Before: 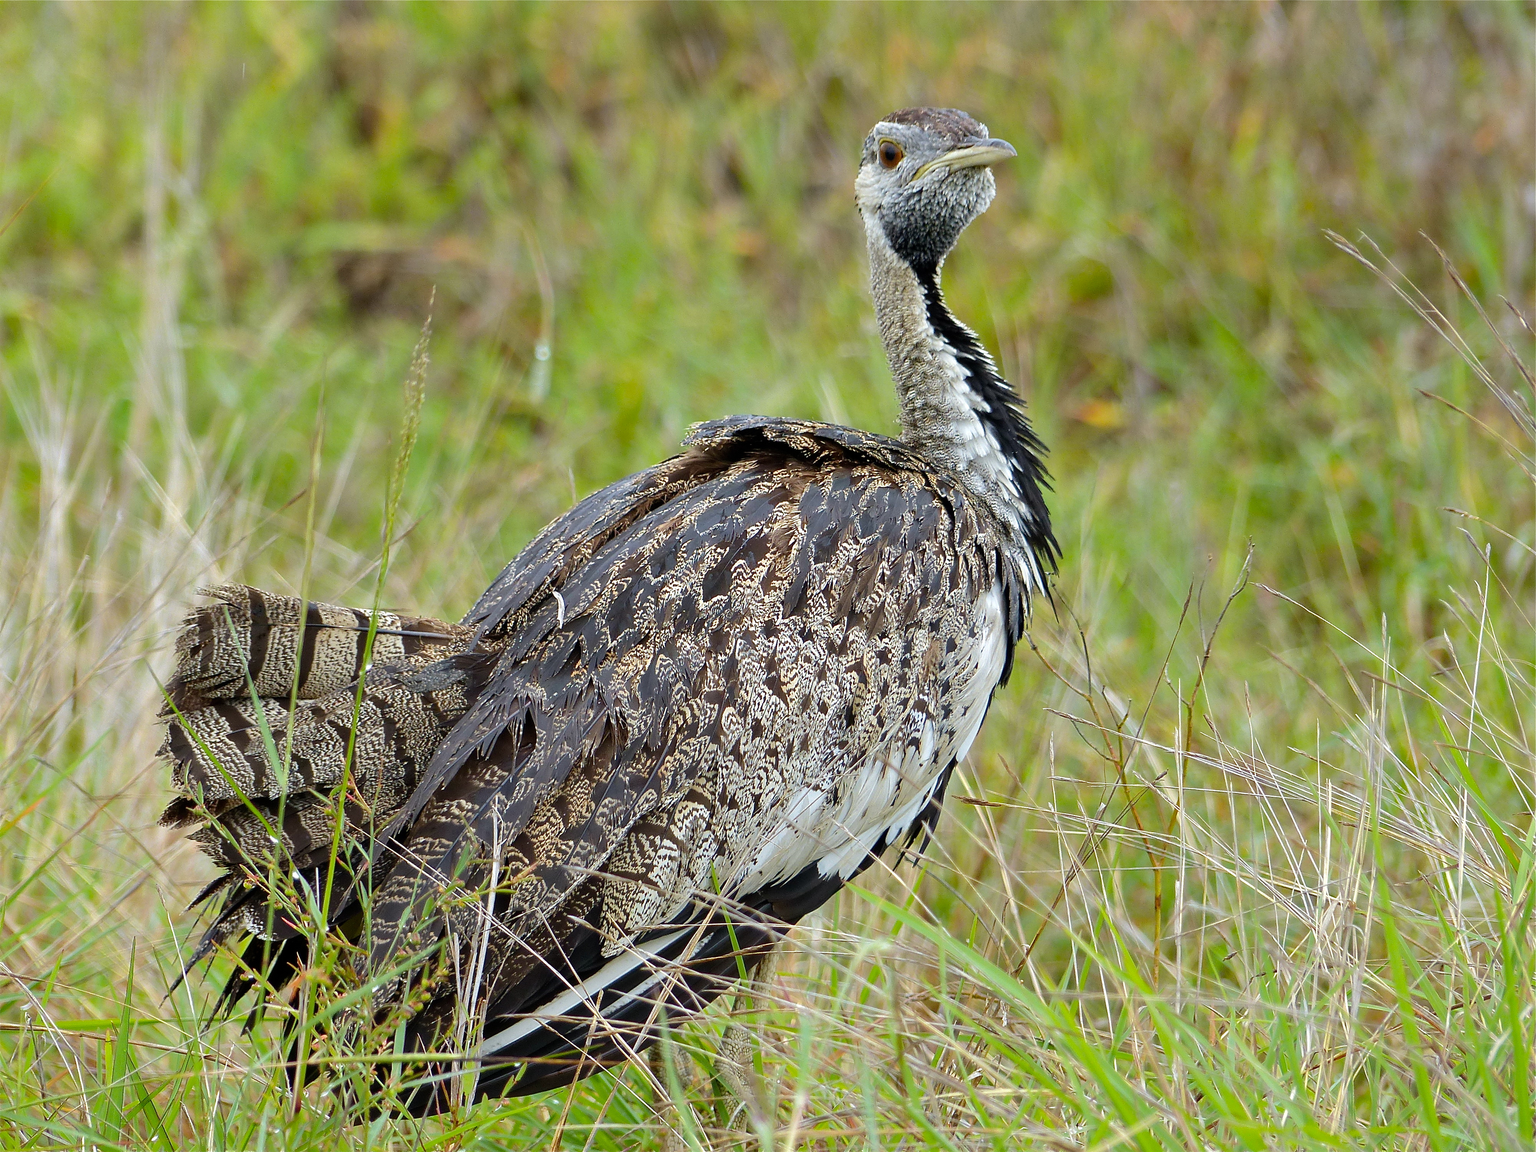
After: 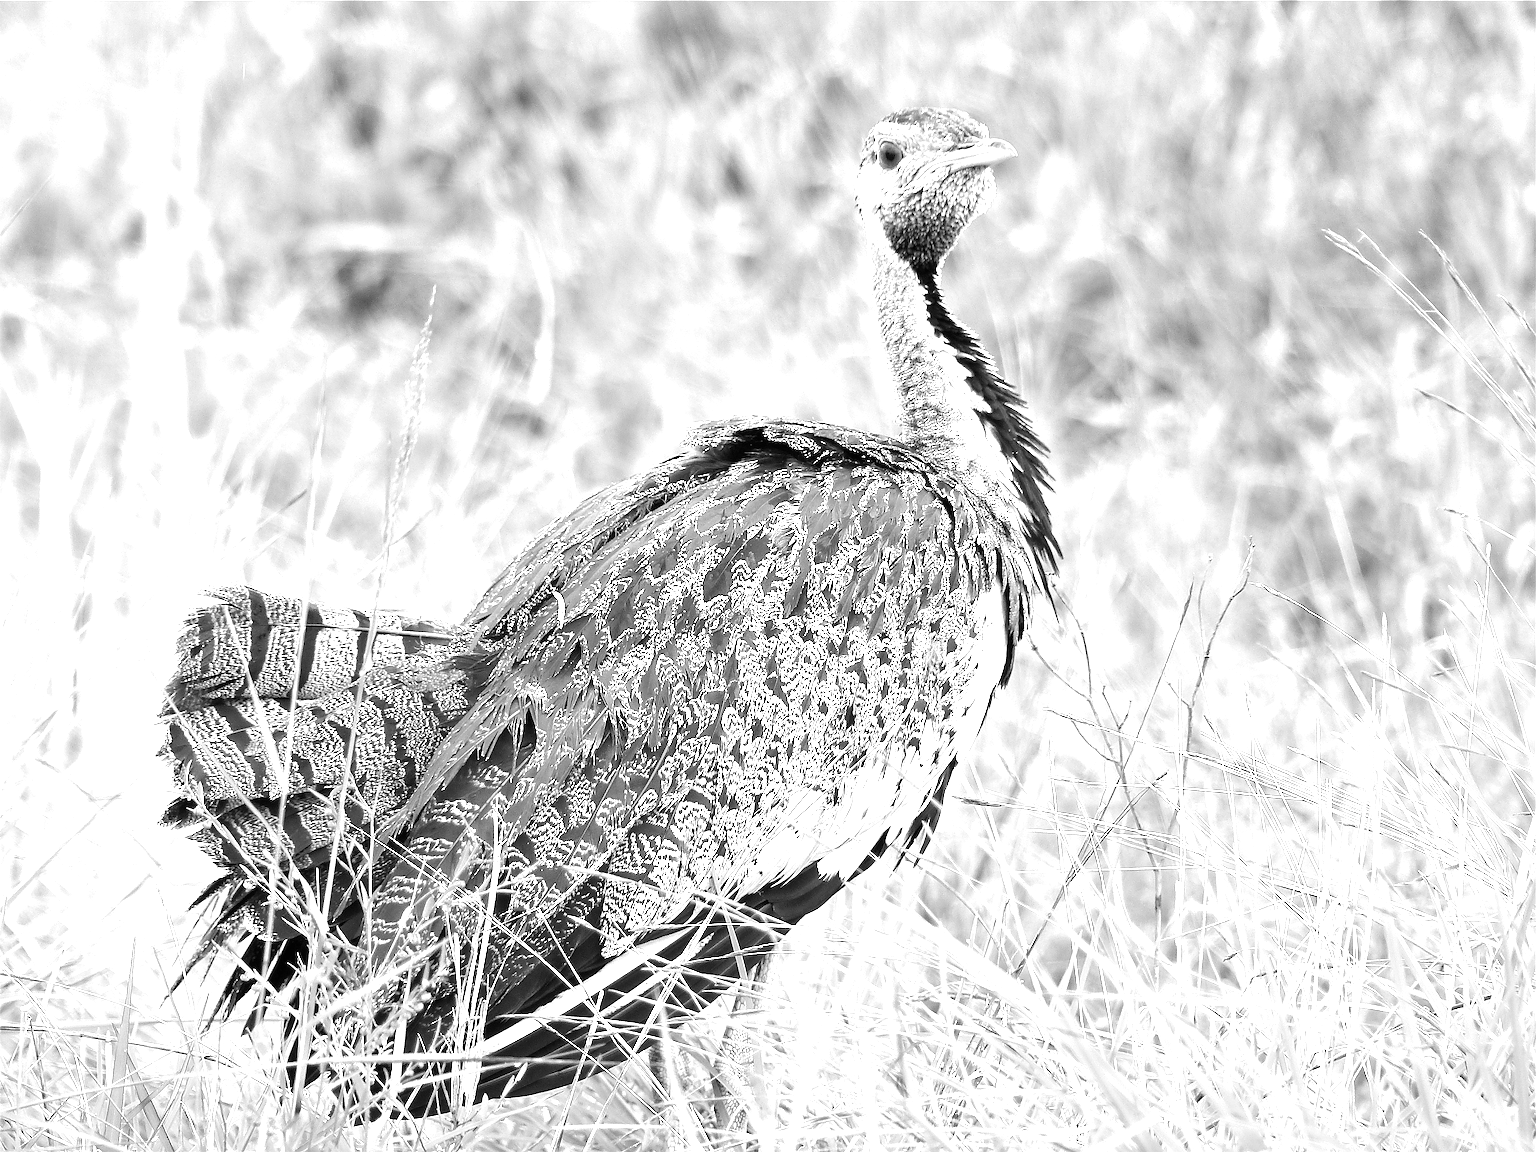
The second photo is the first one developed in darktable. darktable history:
sharpen: amount 0.2
exposure: black level correction 0, exposure 1.741 EV, compensate exposure bias true, compensate highlight preservation false
monochrome: a 16.06, b 15.48, size 1
